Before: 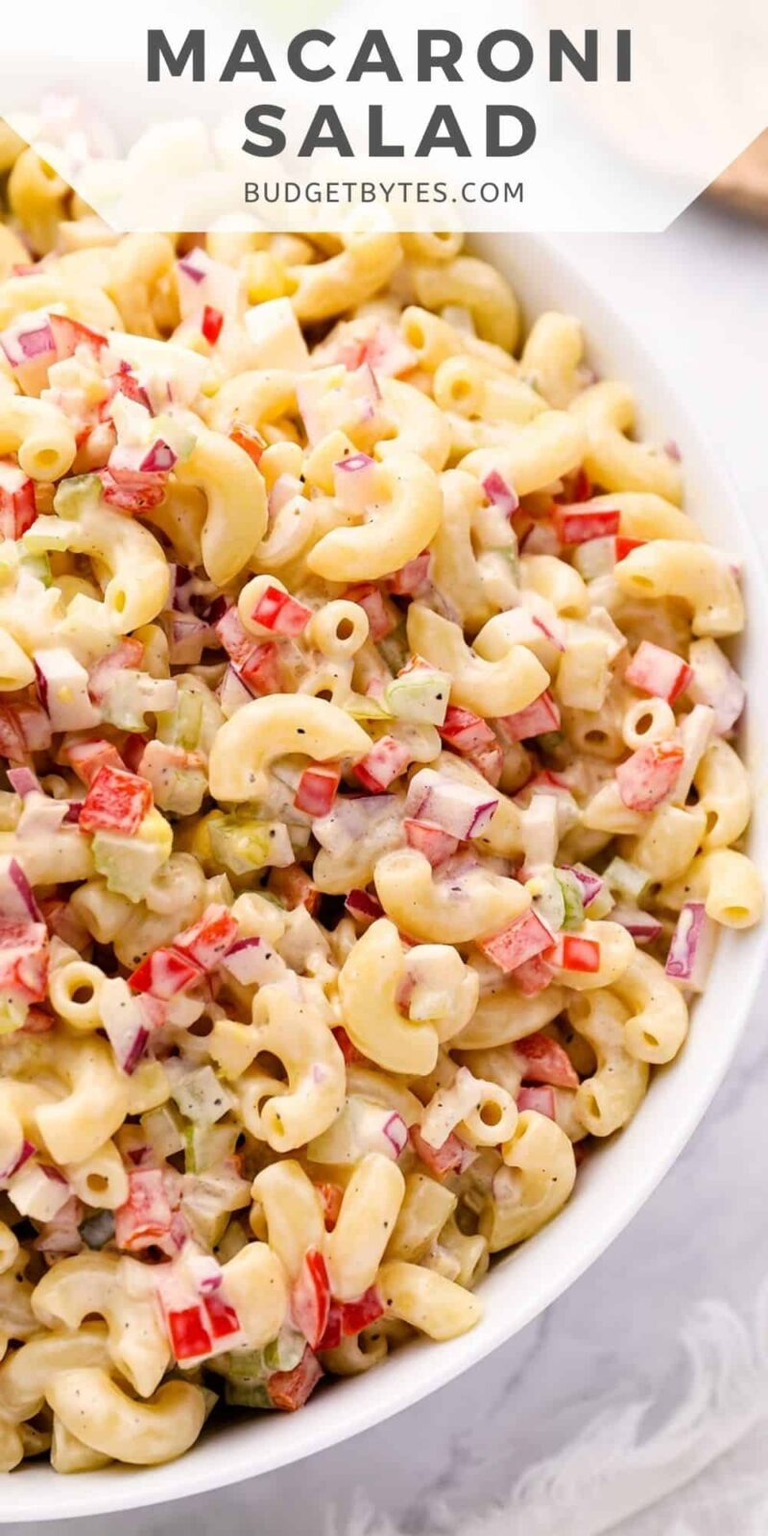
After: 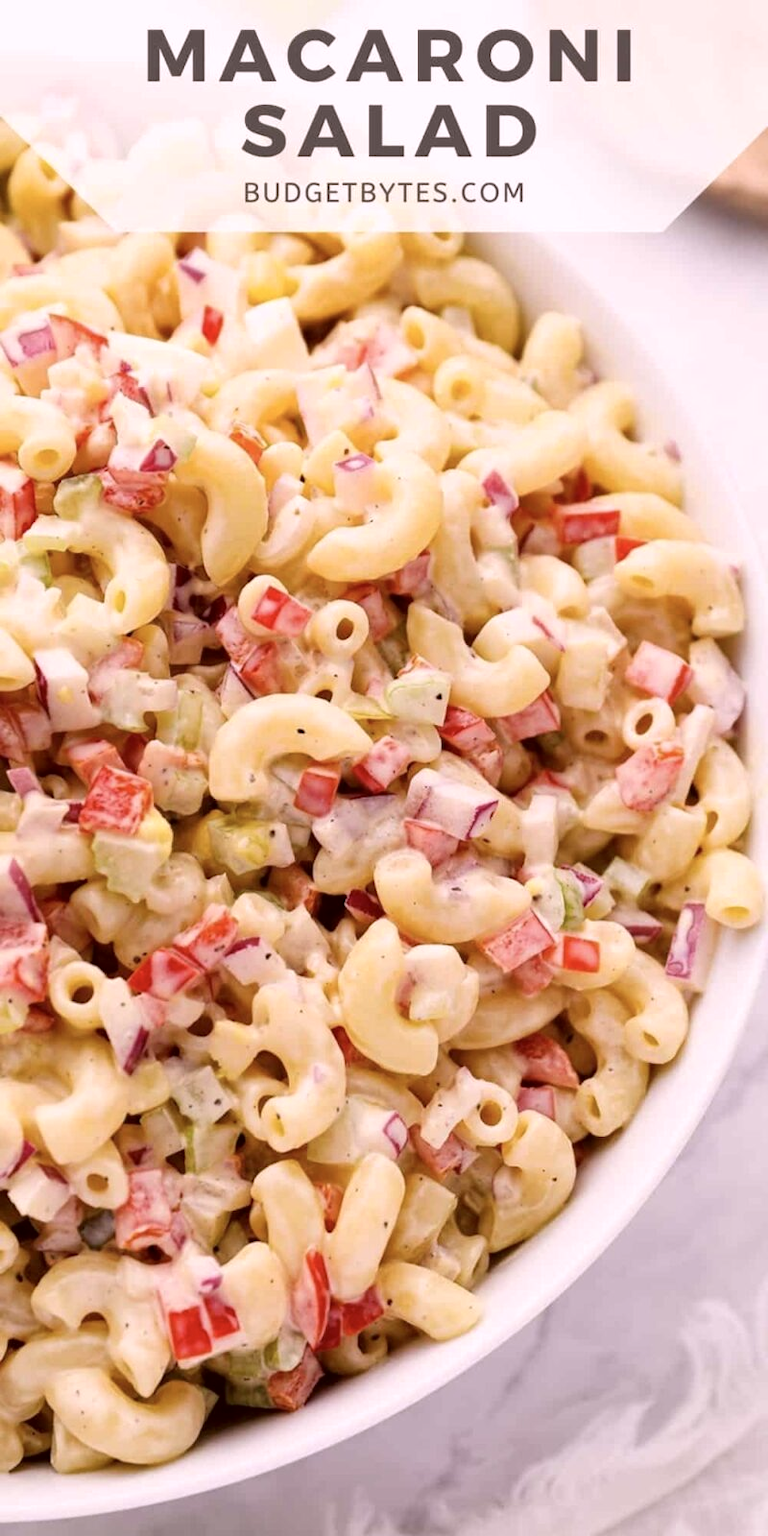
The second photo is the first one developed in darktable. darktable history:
color calibration: x 0.367, y 0.379, temperature 4391.75 K
color correction: highlights a* 10.17, highlights b* 9.79, shadows a* 8.44, shadows b* 7.79, saturation 0.807
